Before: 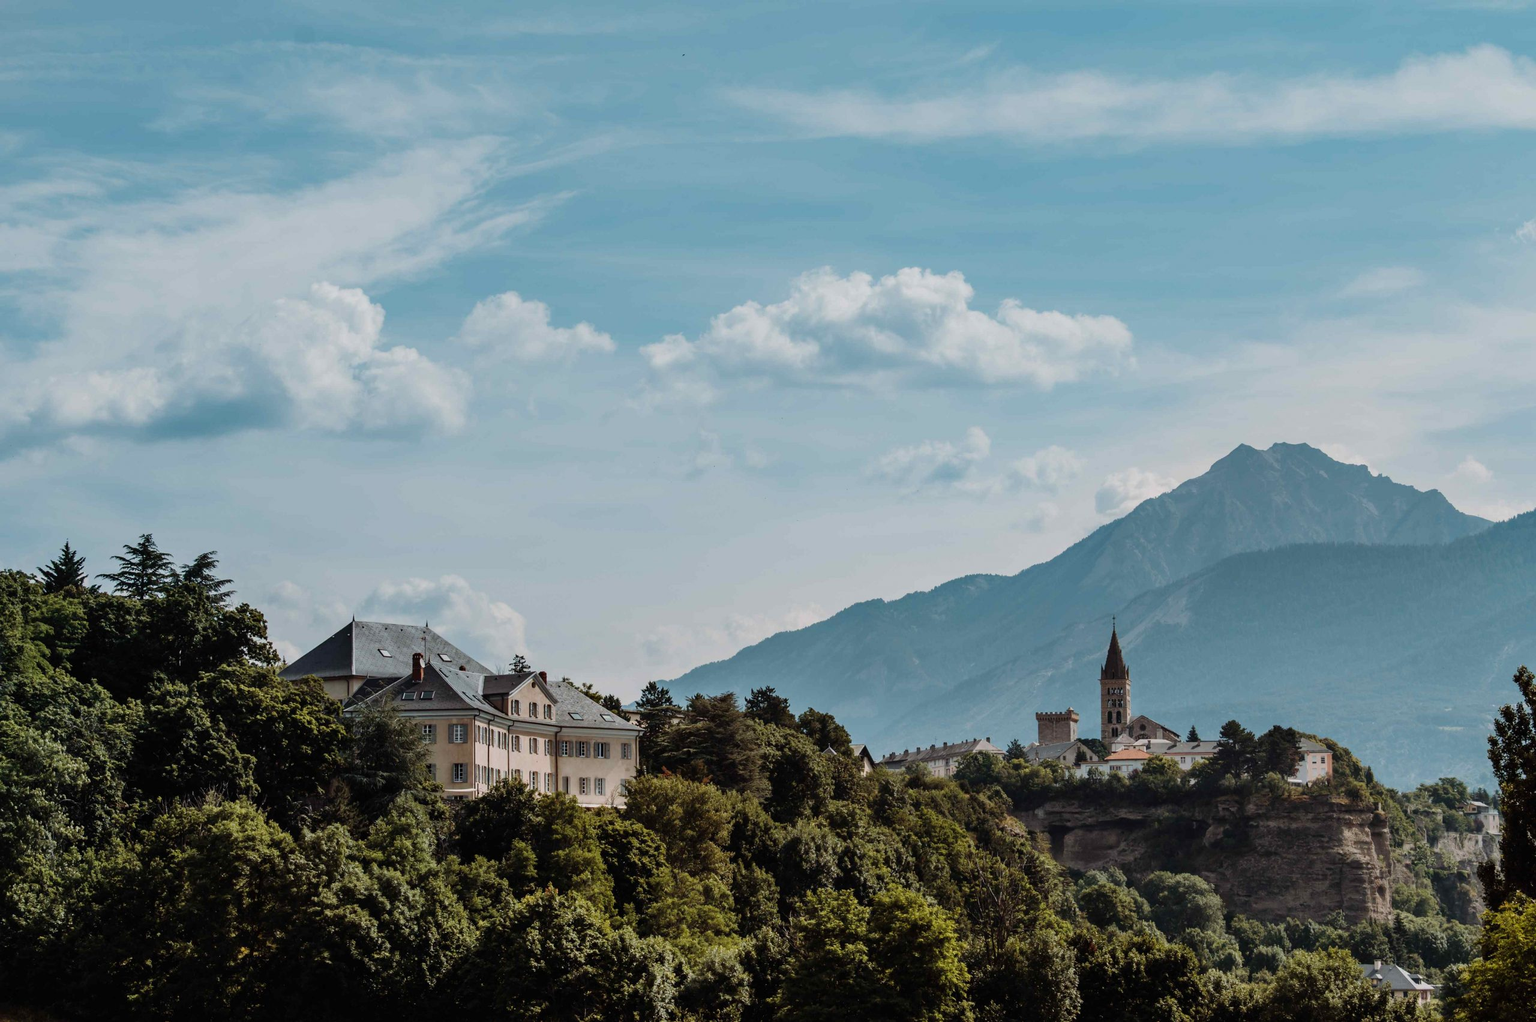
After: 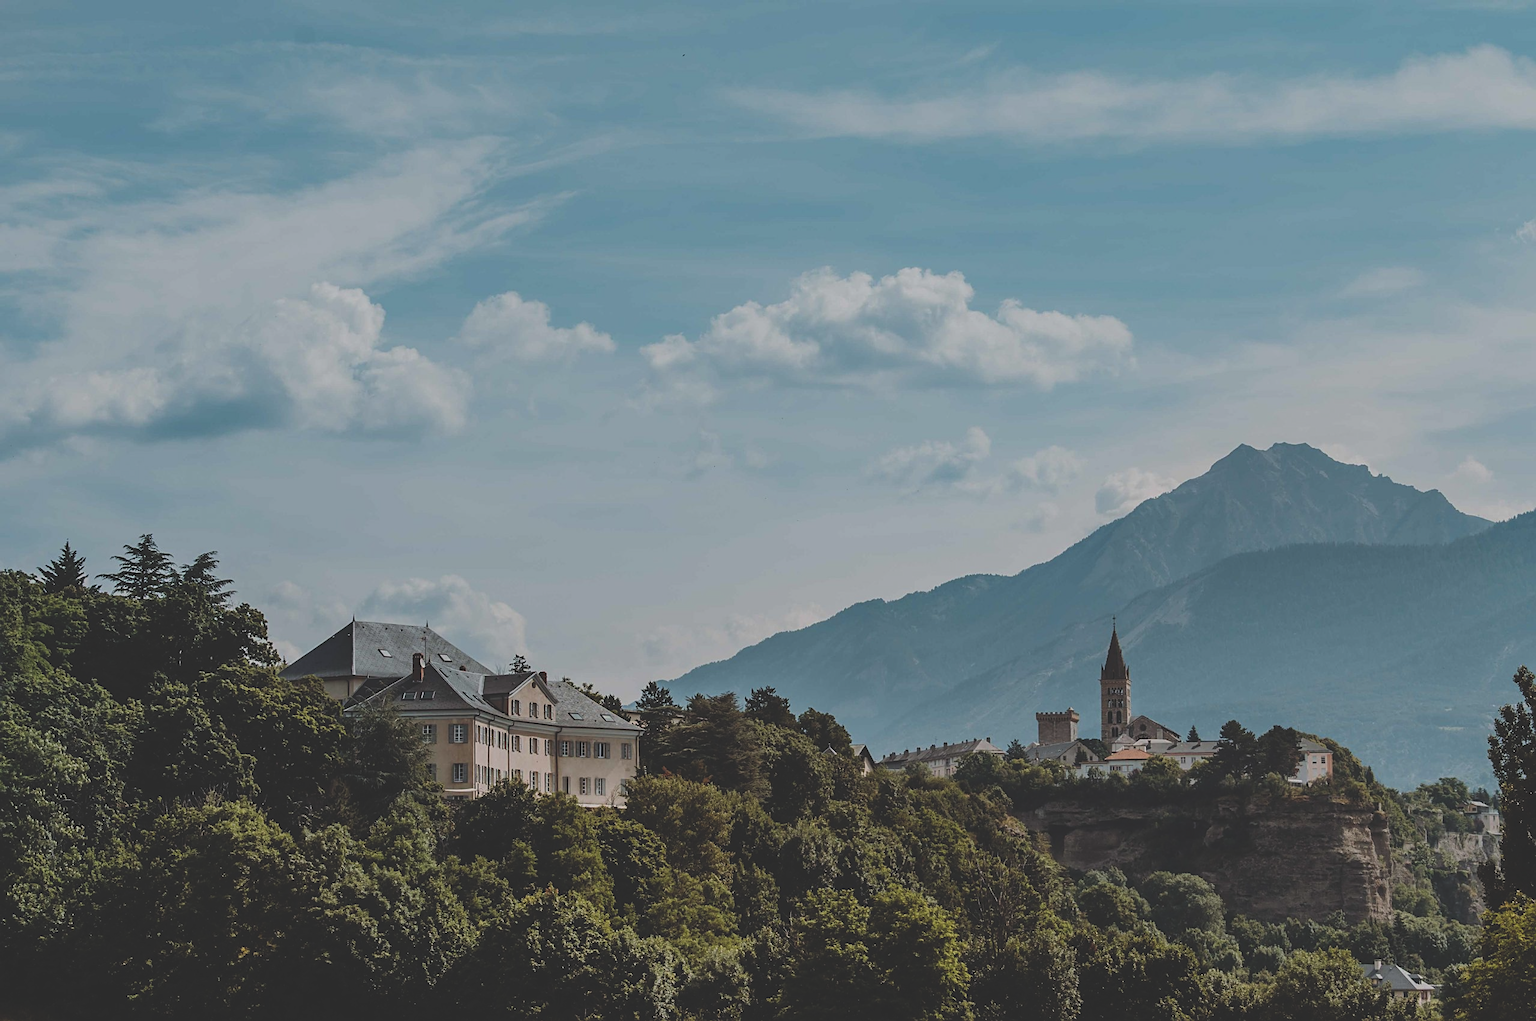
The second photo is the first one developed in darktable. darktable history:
sharpen: on, module defaults
exposure: black level correction -0.034, exposure -0.496 EV, compensate highlight preservation false
